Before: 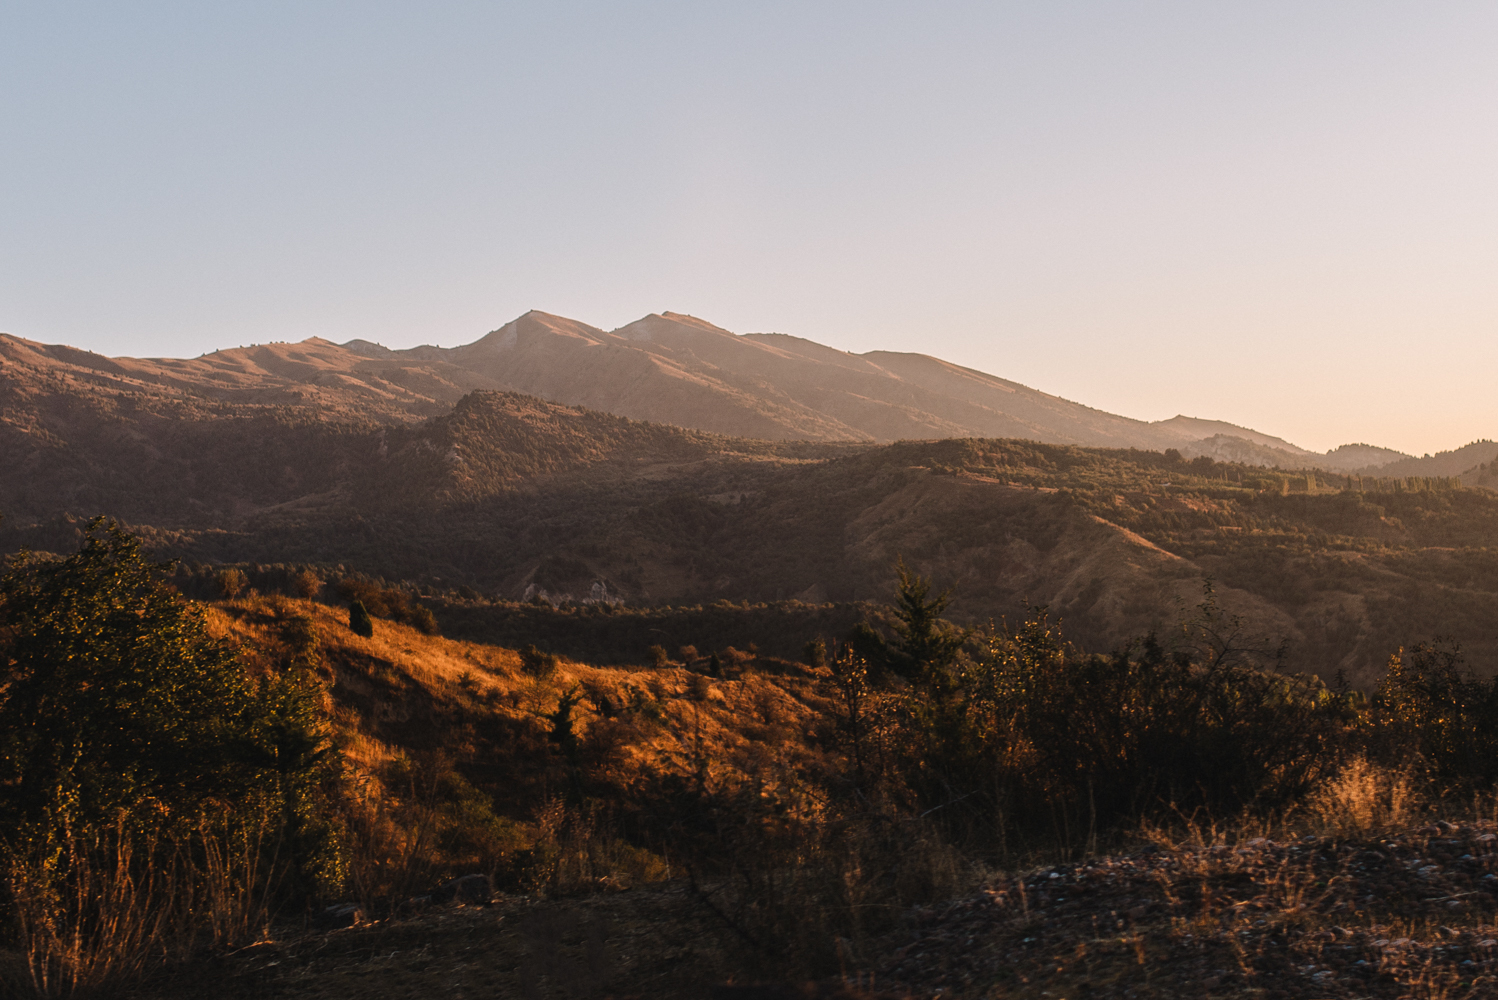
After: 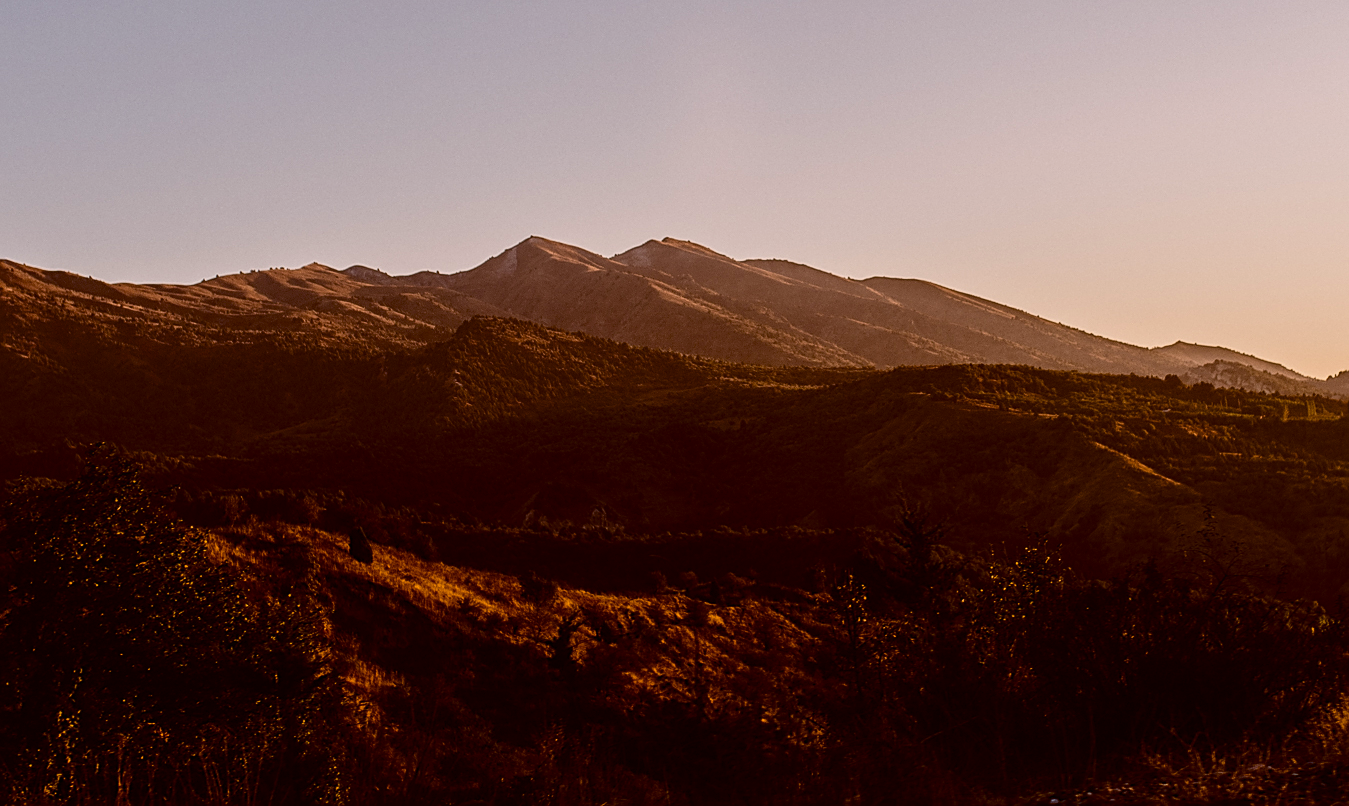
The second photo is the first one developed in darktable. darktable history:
contrast brightness saturation: contrast 0.298
sharpen: on, module defaults
exposure: exposure -0.904 EV, compensate highlight preservation false
crop: top 7.448%, right 9.883%, bottom 11.908%
local contrast: detail 117%
color balance rgb: shadows lift › luminance 0.52%, shadows lift › chroma 6.984%, shadows lift › hue 300.8°, global offset › chroma 0.397%, global offset › hue 33.38°, perceptual saturation grading › global saturation 19.994%, global vibrance 25.012%, contrast 20.429%
